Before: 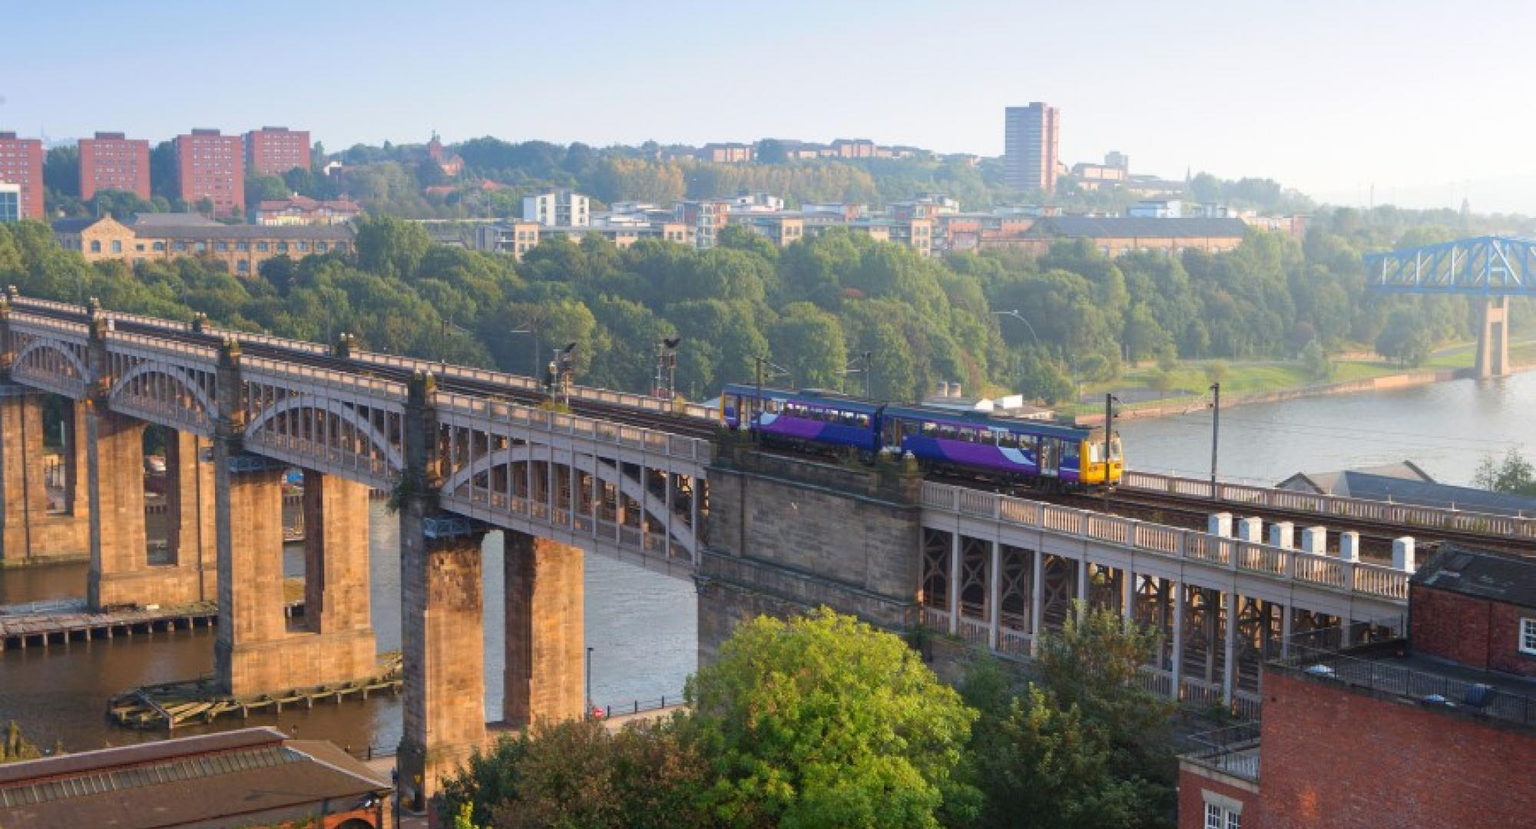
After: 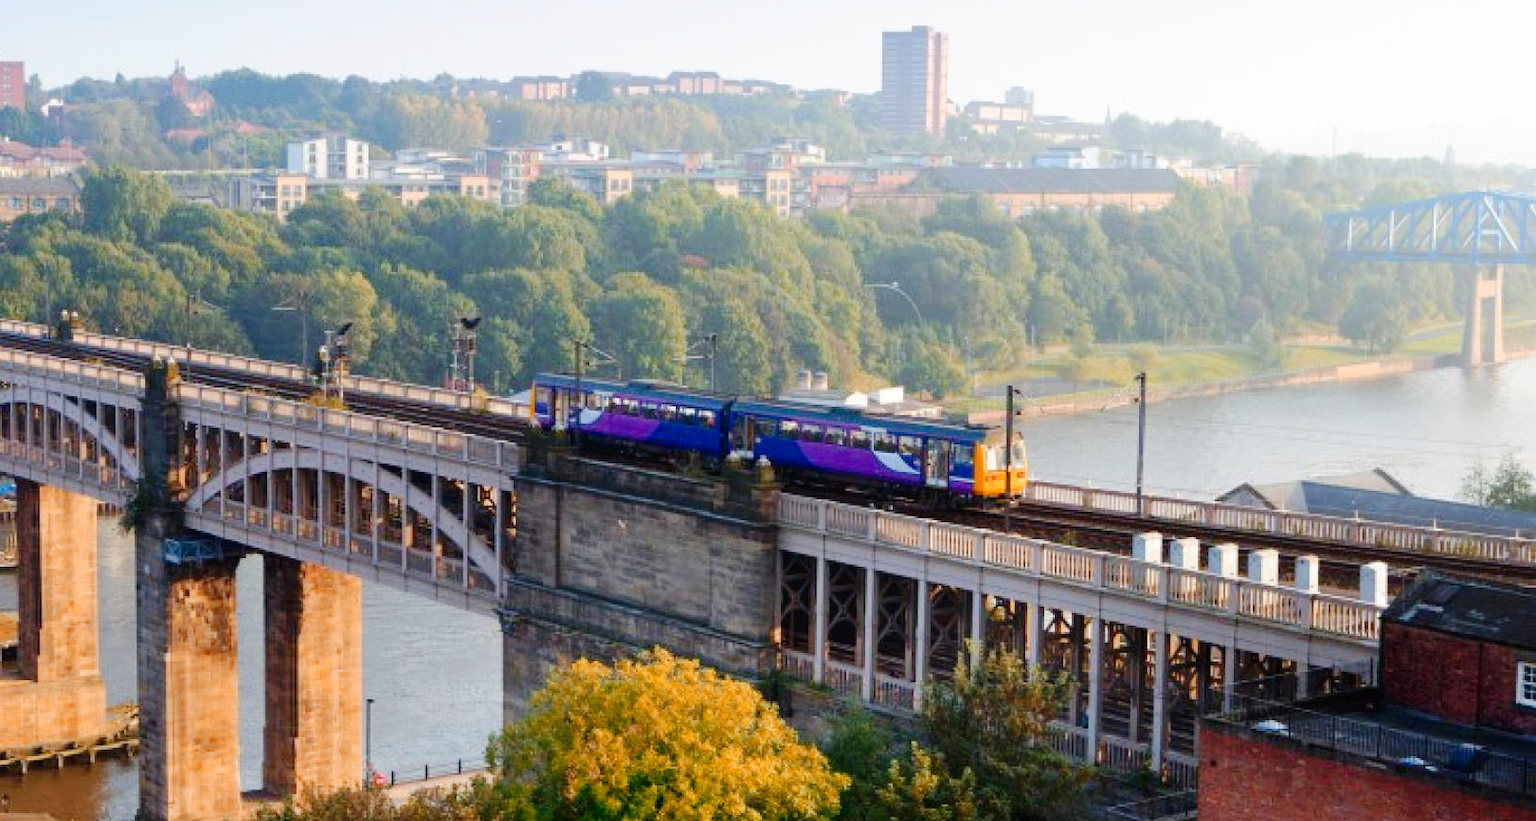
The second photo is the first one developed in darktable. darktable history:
tone curve: curves: ch0 [(0, 0) (0.003, 0) (0.011, 0.001) (0.025, 0.003) (0.044, 0.005) (0.069, 0.012) (0.1, 0.023) (0.136, 0.039) (0.177, 0.088) (0.224, 0.15) (0.277, 0.24) (0.335, 0.337) (0.399, 0.437) (0.468, 0.535) (0.543, 0.629) (0.623, 0.71) (0.709, 0.782) (0.801, 0.856) (0.898, 0.94) (1, 1)], preserve colors none
color zones: curves: ch2 [(0, 0.5) (0.143, 0.5) (0.286, 0.416) (0.429, 0.5) (0.571, 0.5) (0.714, 0.5) (0.857, 0.5) (1, 0.5)]
crop: left 18.936%, top 9.907%, right 0%, bottom 9.794%
